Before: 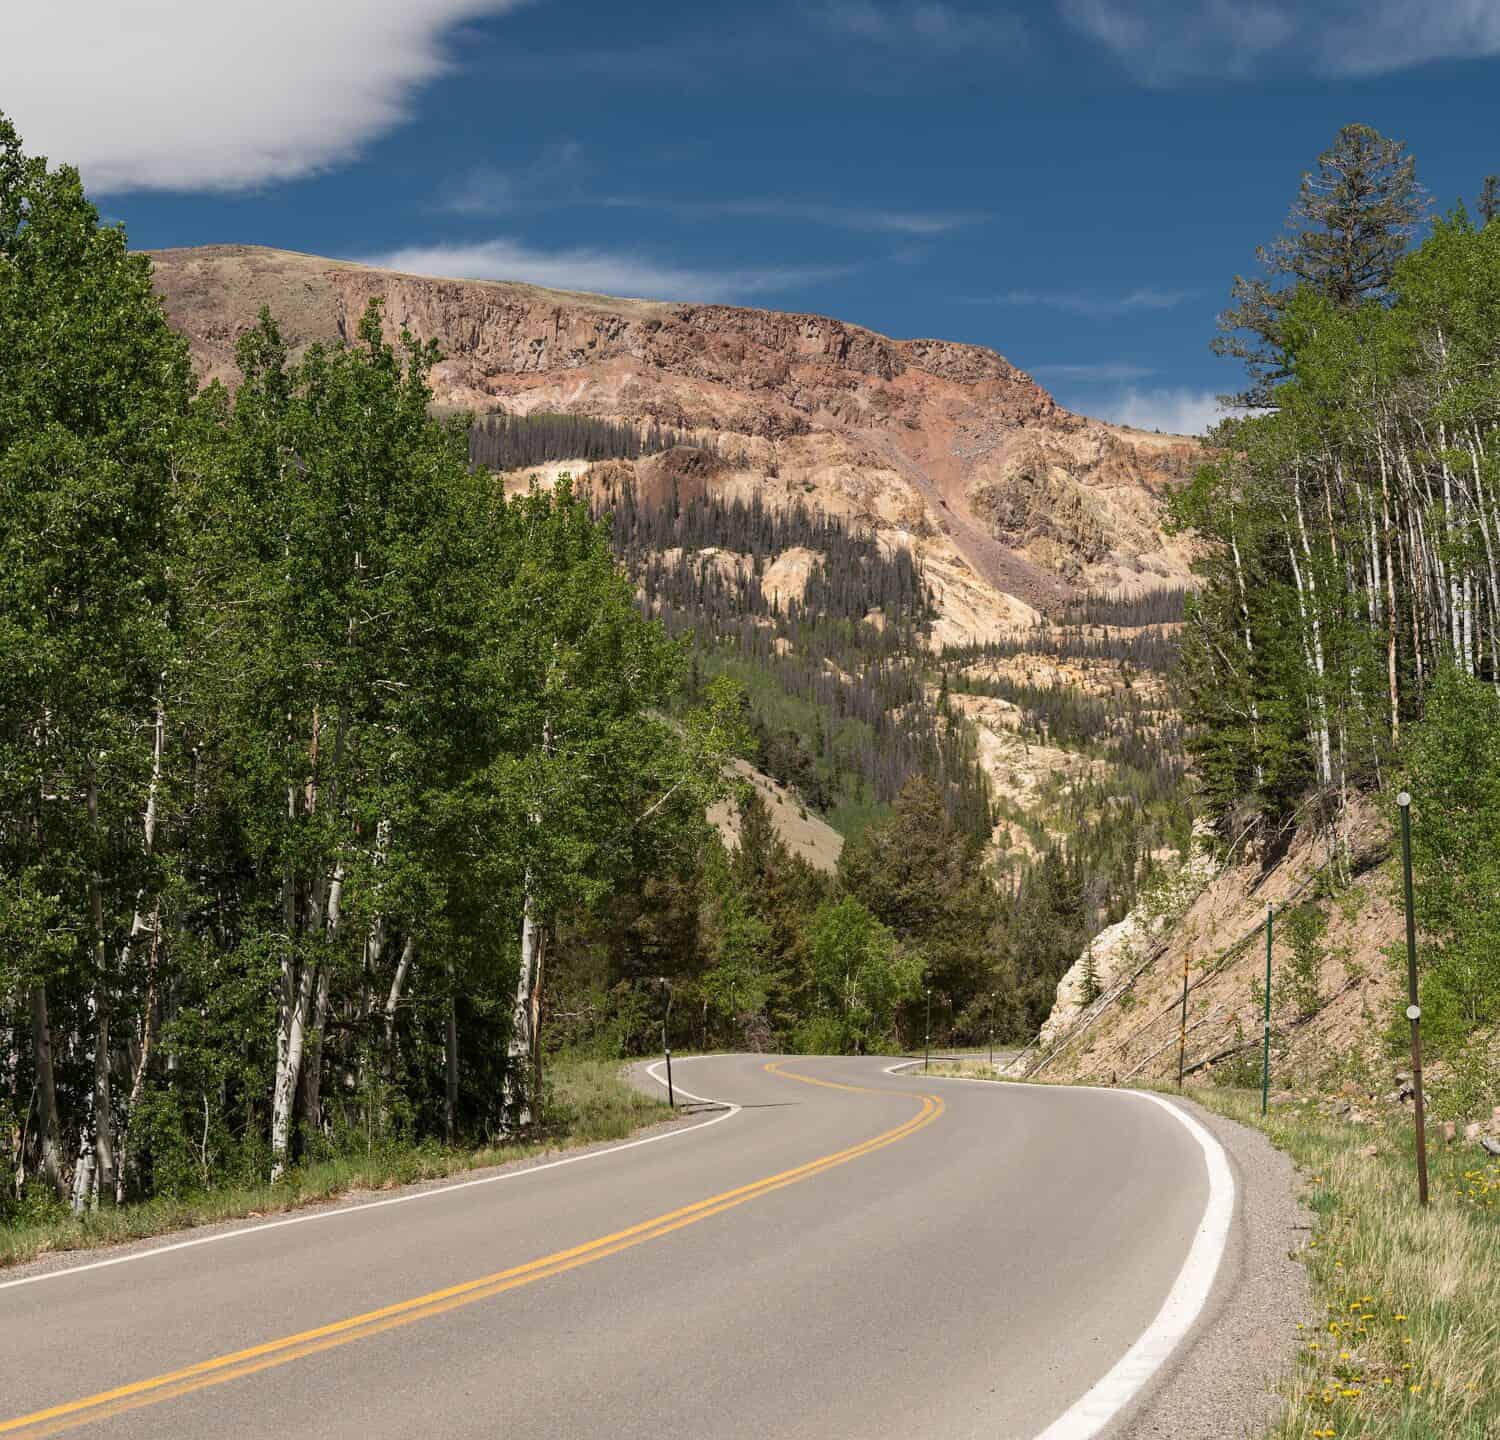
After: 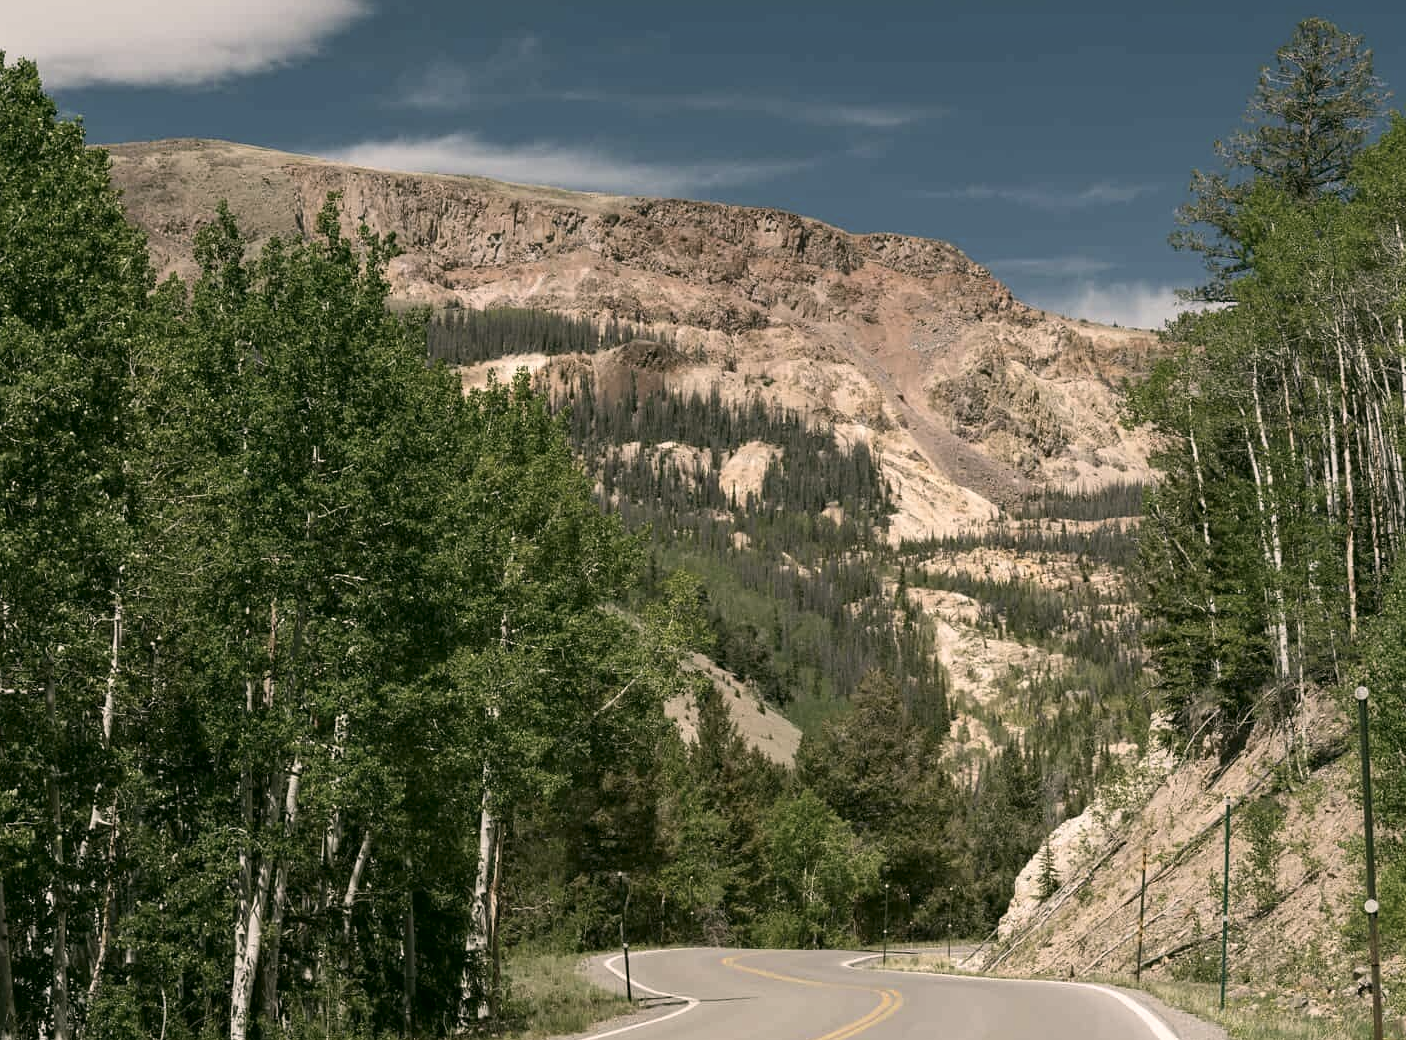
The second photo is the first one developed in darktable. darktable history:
crop: left 2.862%, top 7.37%, right 3.371%, bottom 20.35%
color correction: highlights a* 4.55, highlights b* 4.91, shadows a* -6.93, shadows b* 4.99
contrast brightness saturation: contrast 0.104, saturation -0.37
tone equalizer: on, module defaults
